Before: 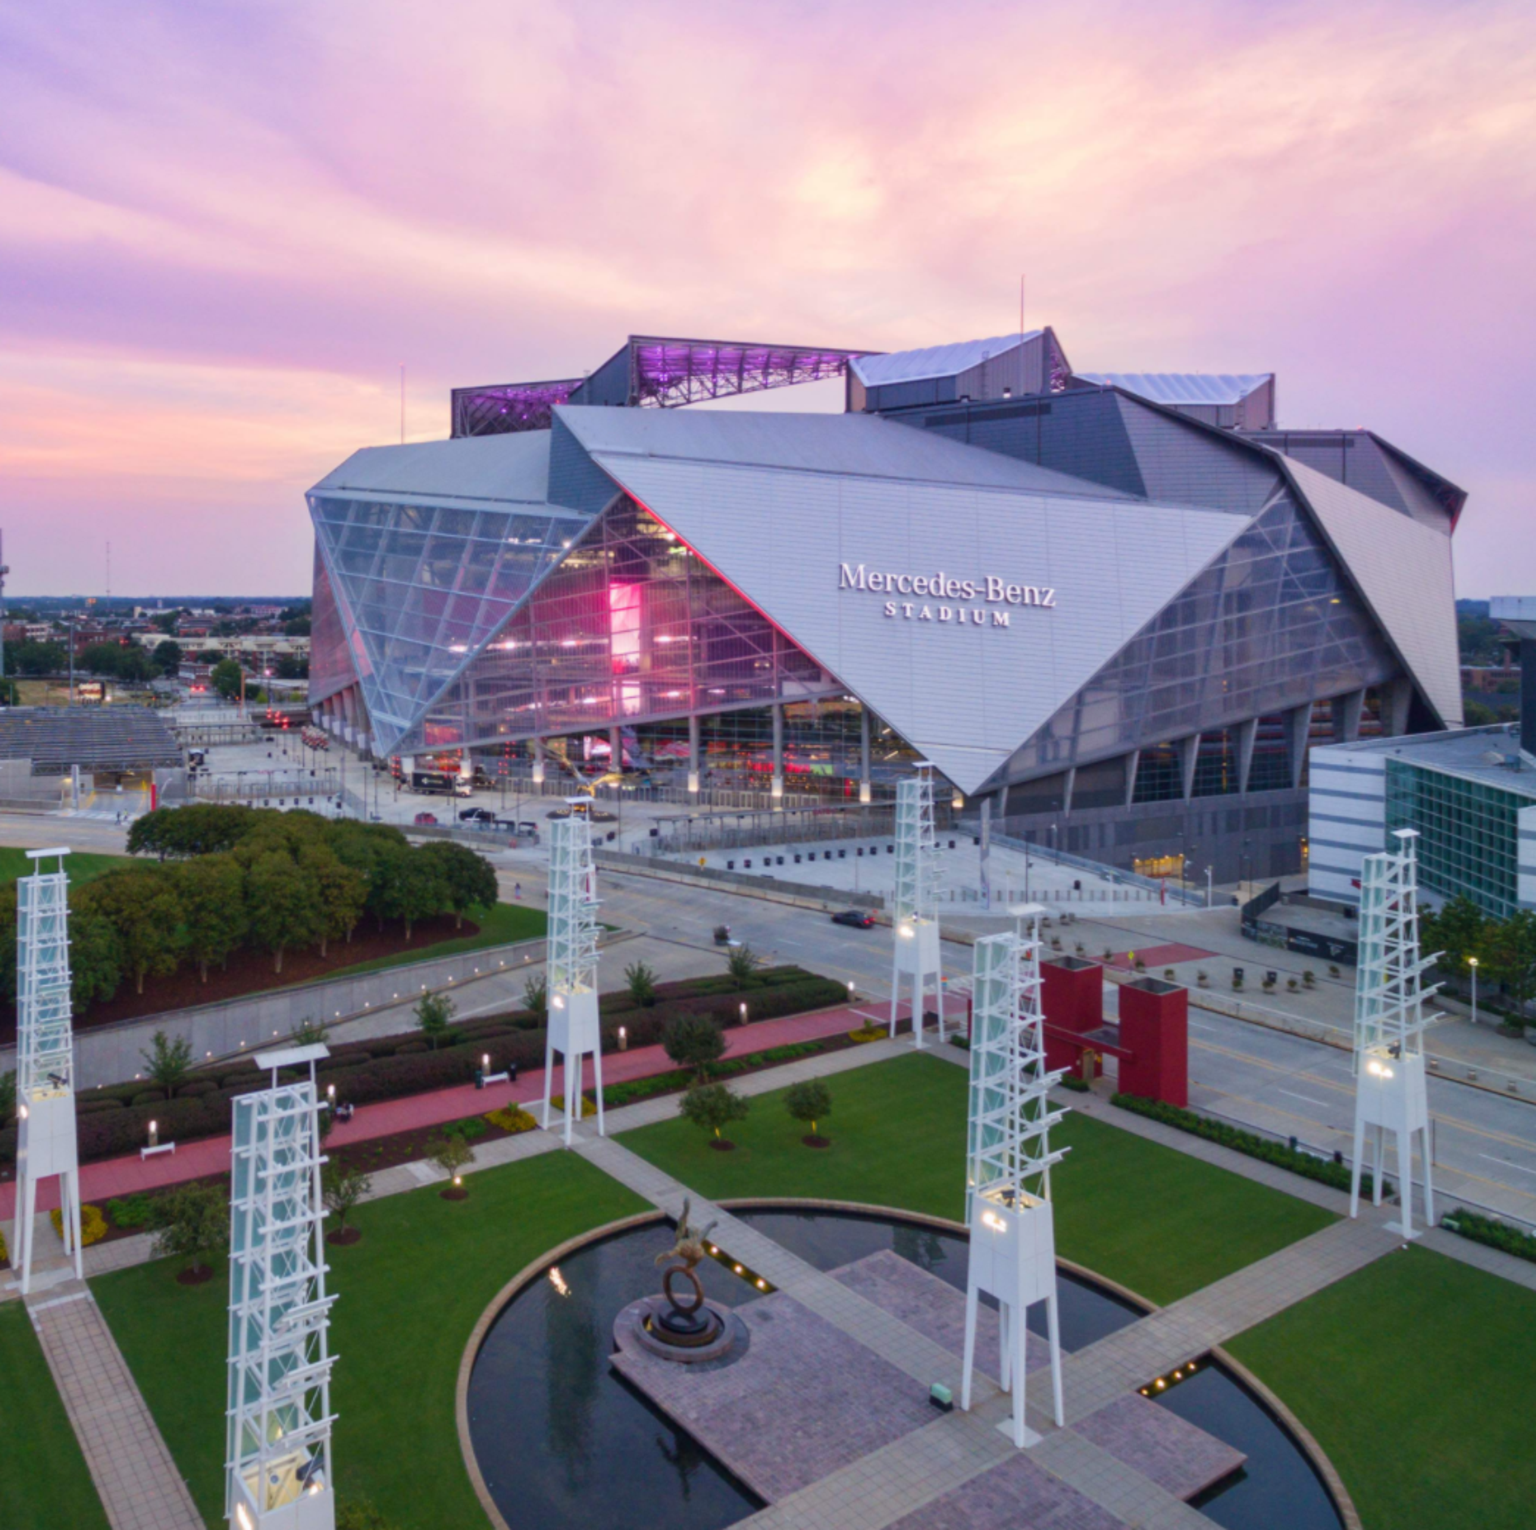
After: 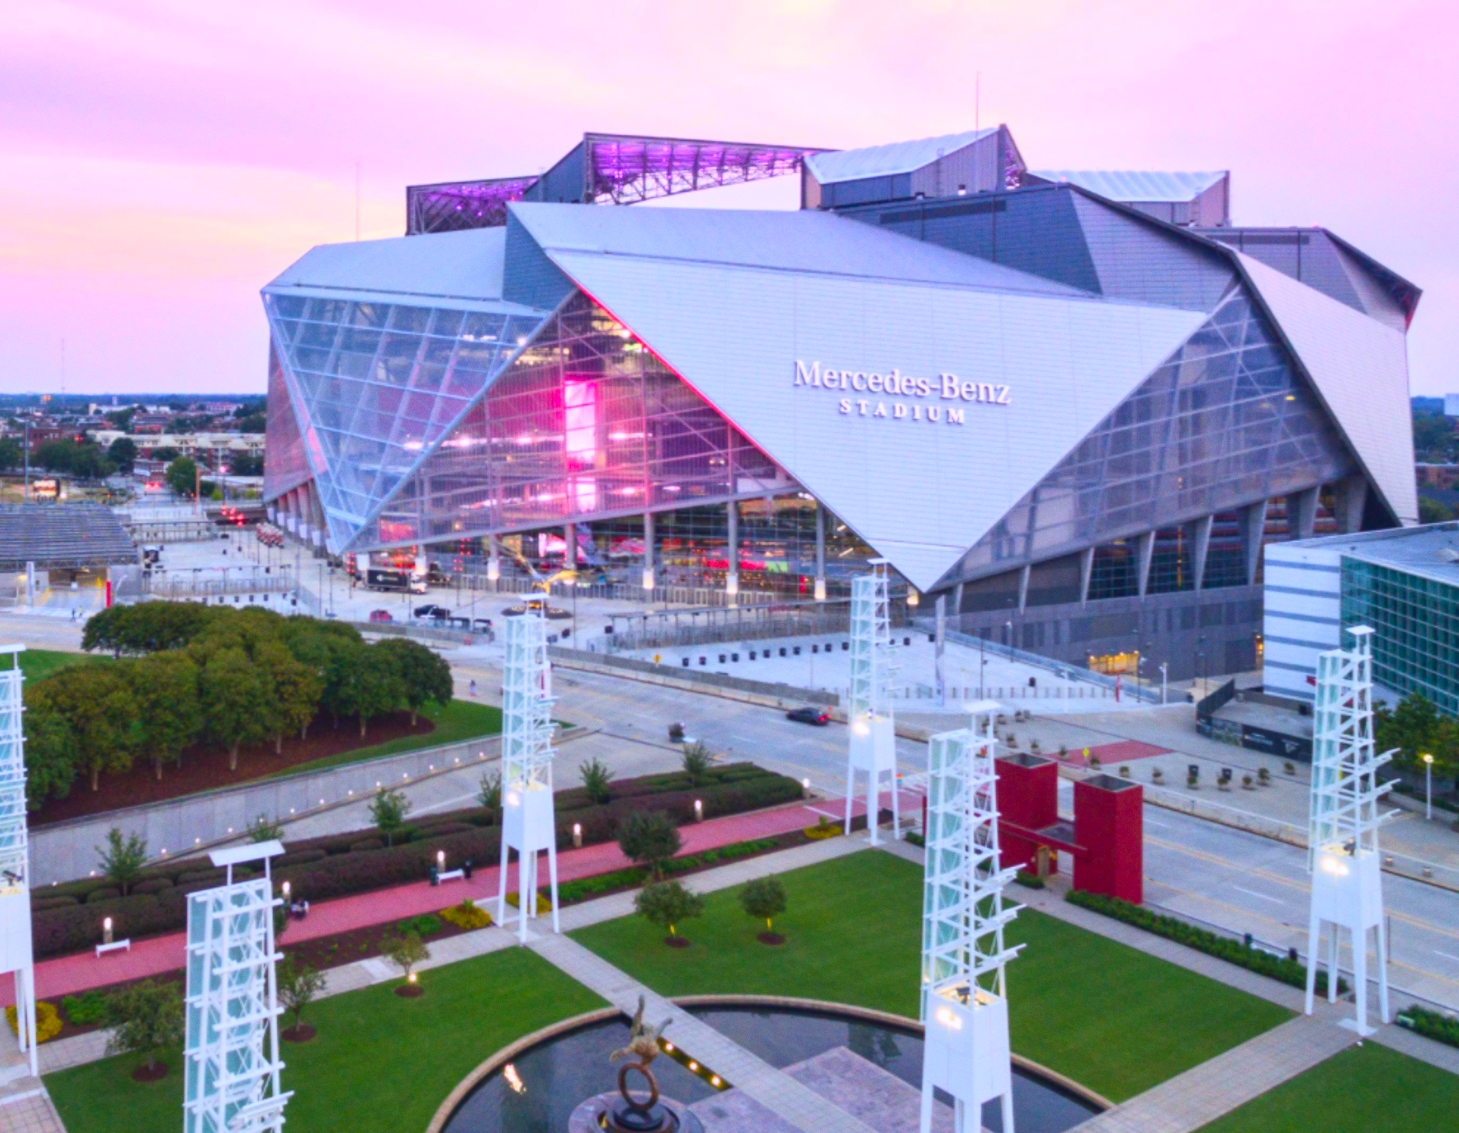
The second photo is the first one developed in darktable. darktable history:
crop and rotate: left 2.991%, top 13.302%, right 1.981%, bottom 12.636%
white balance: red 0.984, blue 1.059
contrast brightness saturation: contrast 0.24, brightness 0.26, saturation 0.39
grain: coarseness 0.09 ISO, strength 10%
